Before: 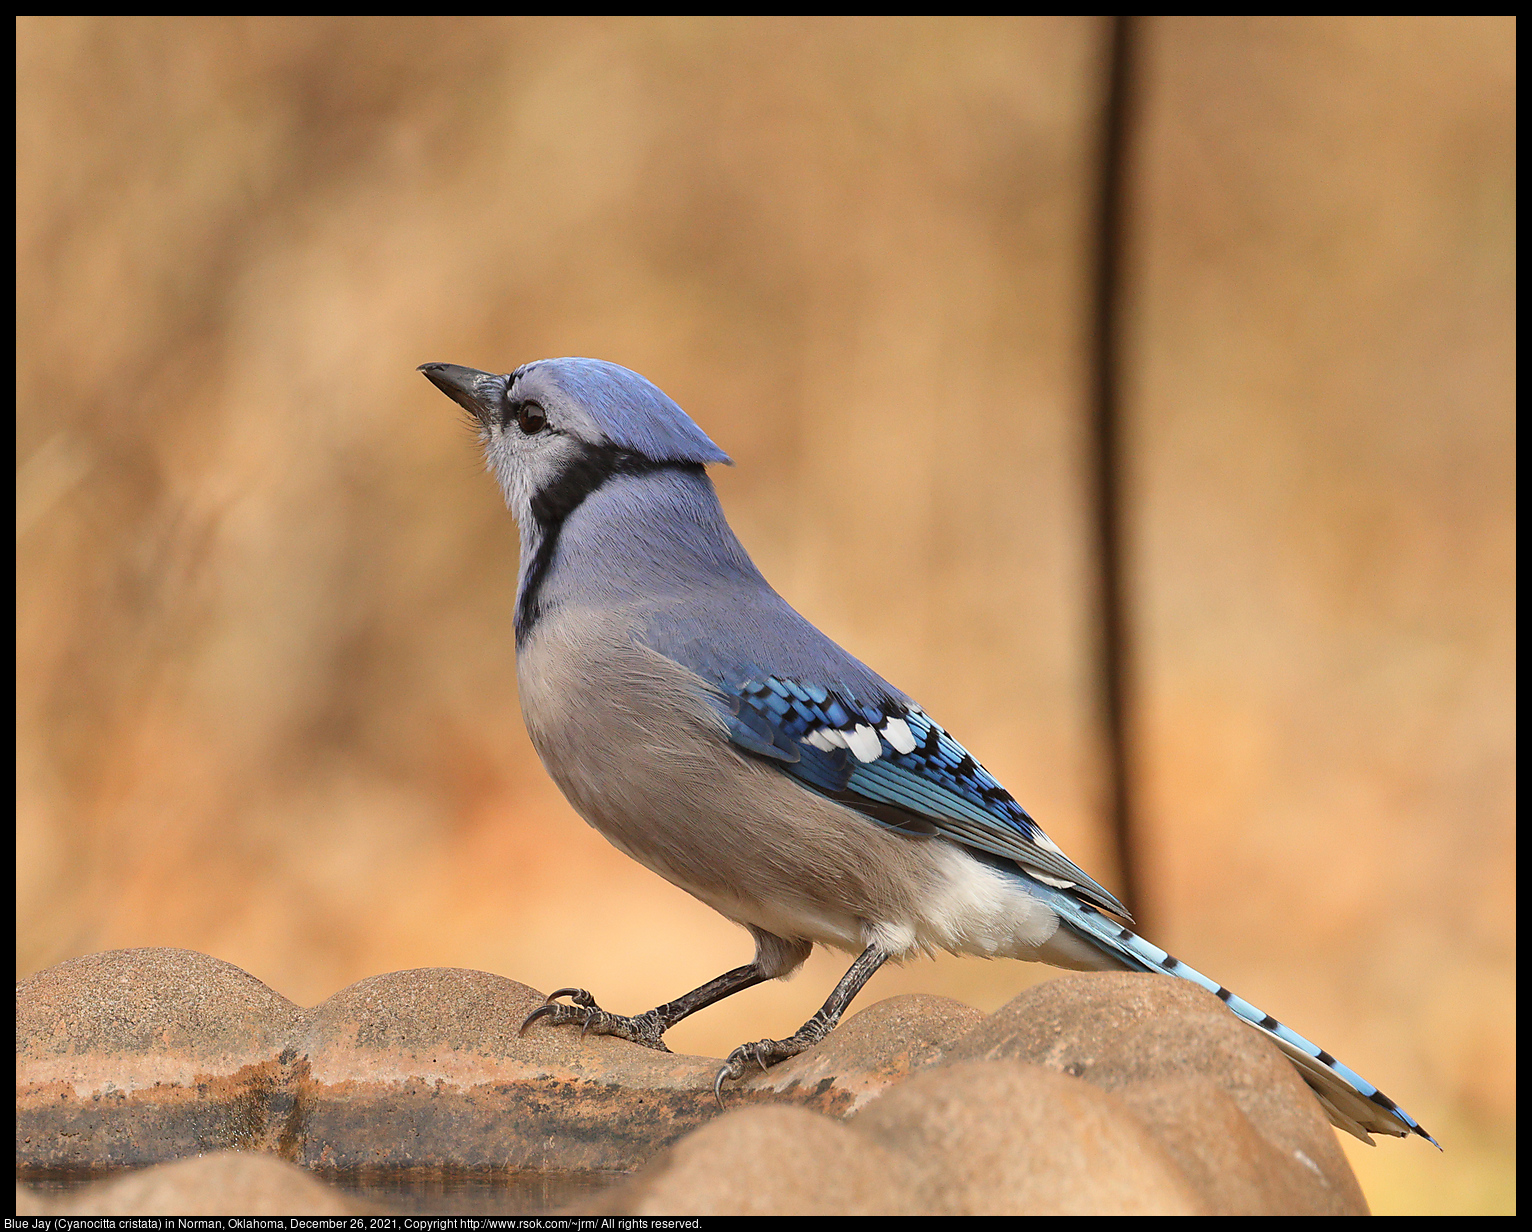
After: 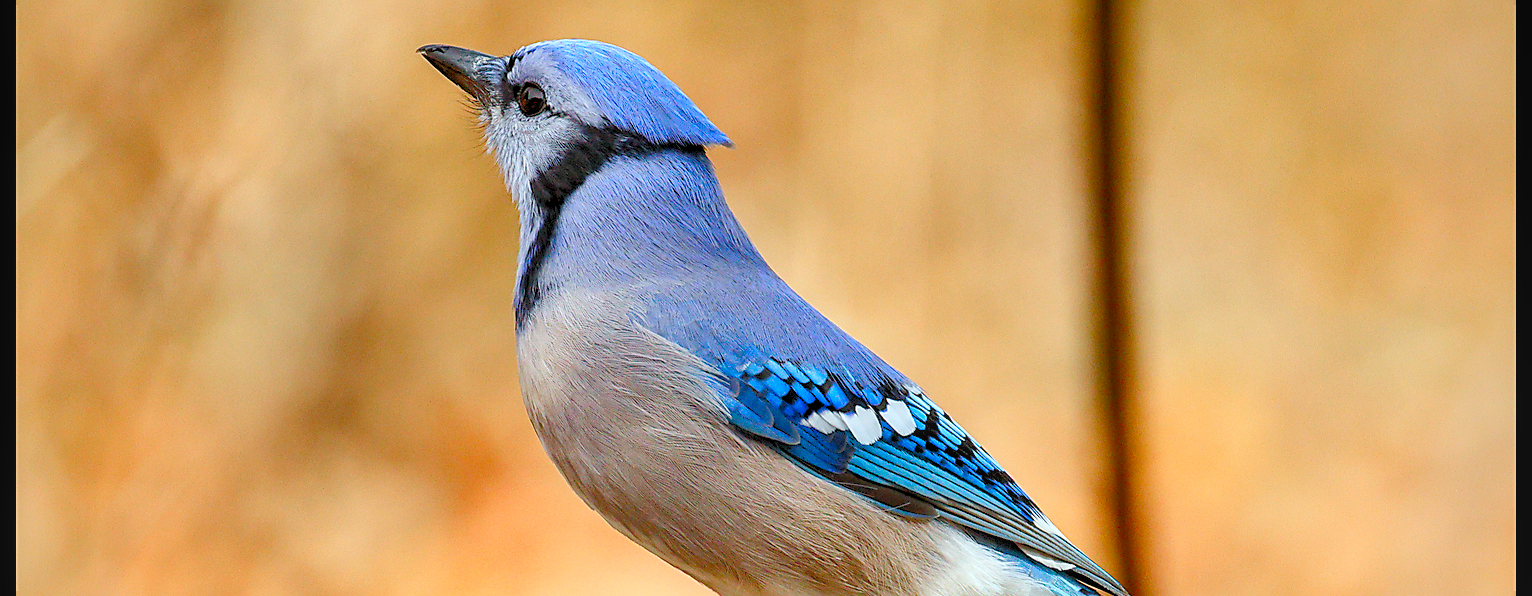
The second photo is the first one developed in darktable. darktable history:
sharpen: on, module defaults
shadows and highlights: soften with gaussian
color calibration: illuminant Planckian (black body), x 0.368, y 0.36, temperature 4275.66 K
levels: levels [0.072, 0.414, 0.976]
color balance rgb: perceptual saturation grading › global saturation 20%, perceptual saturation grading › highlights -24.748%, perceptual saturation grading › shadows 49.517%, global vibrance 20%
crop and rotate: top 25.832%, bottom 25.728%
local contrast: on, module defaults
